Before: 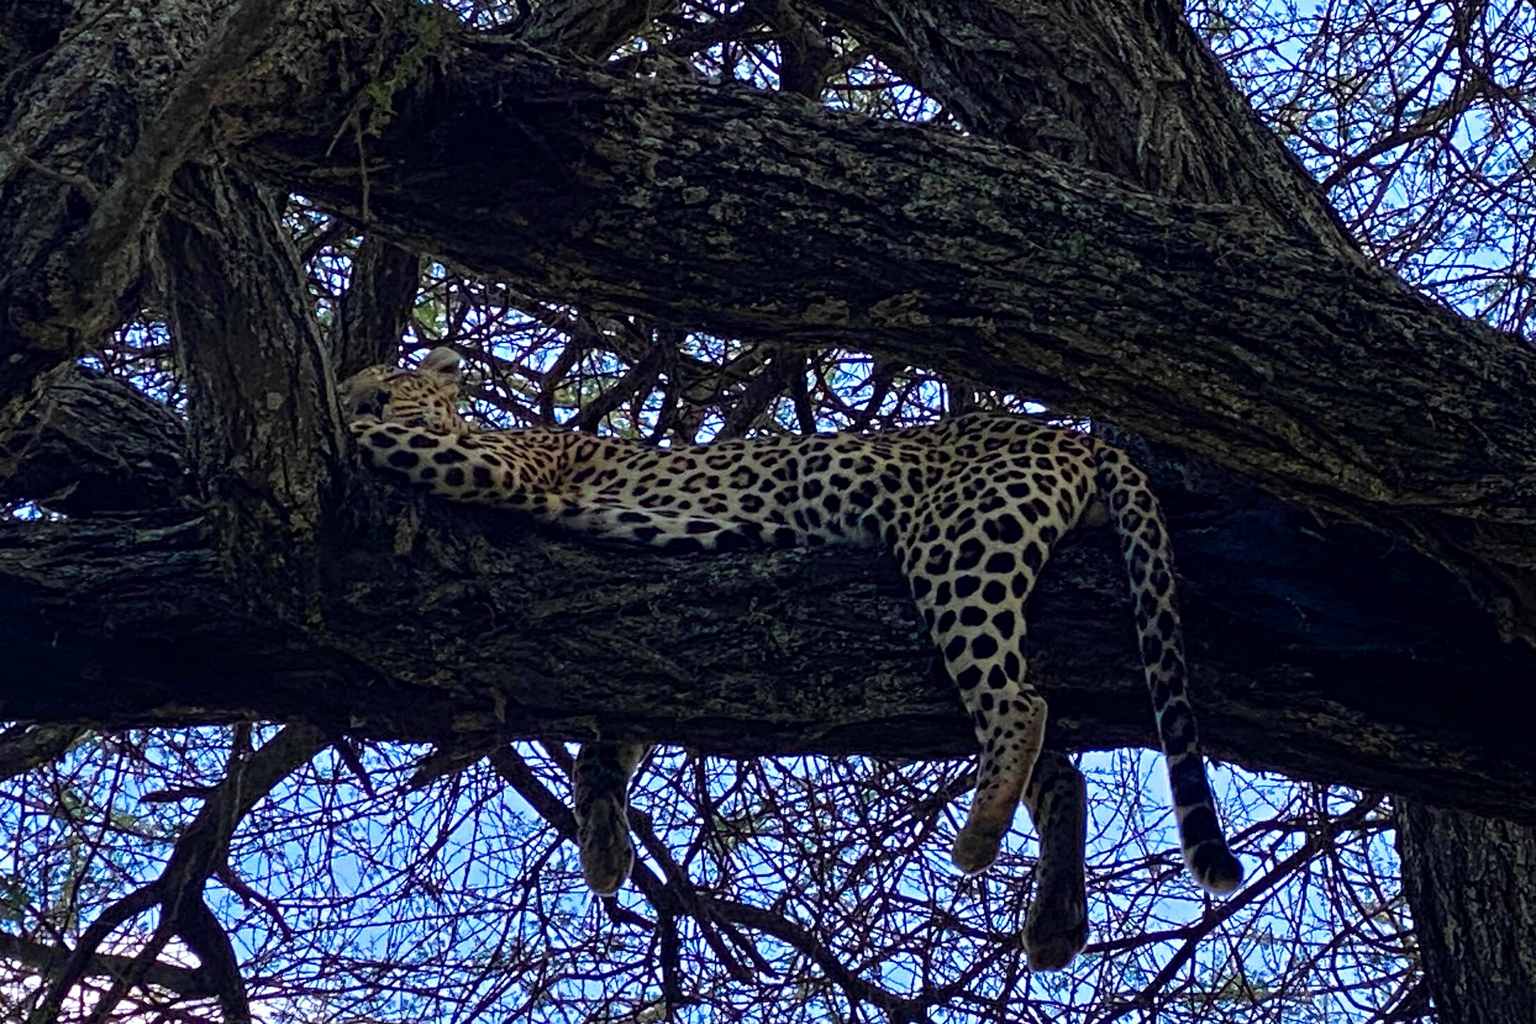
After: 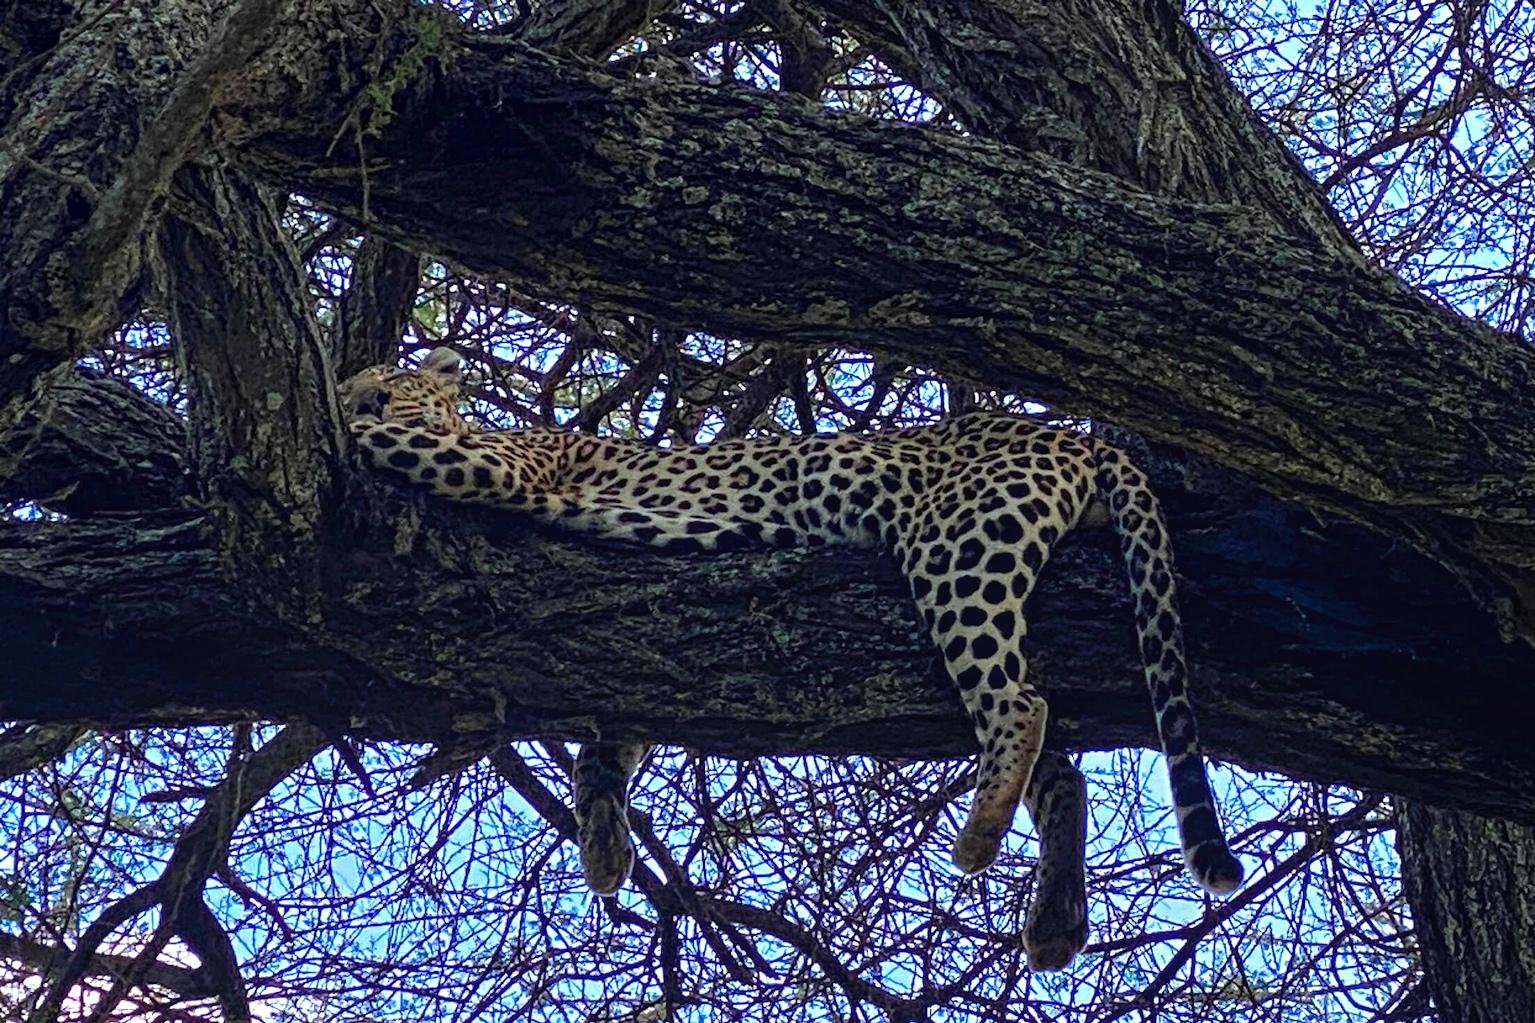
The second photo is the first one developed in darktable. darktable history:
local contrast: detail 109%
exposure: exposure 0.64 EV, compensate highlight preservation false
